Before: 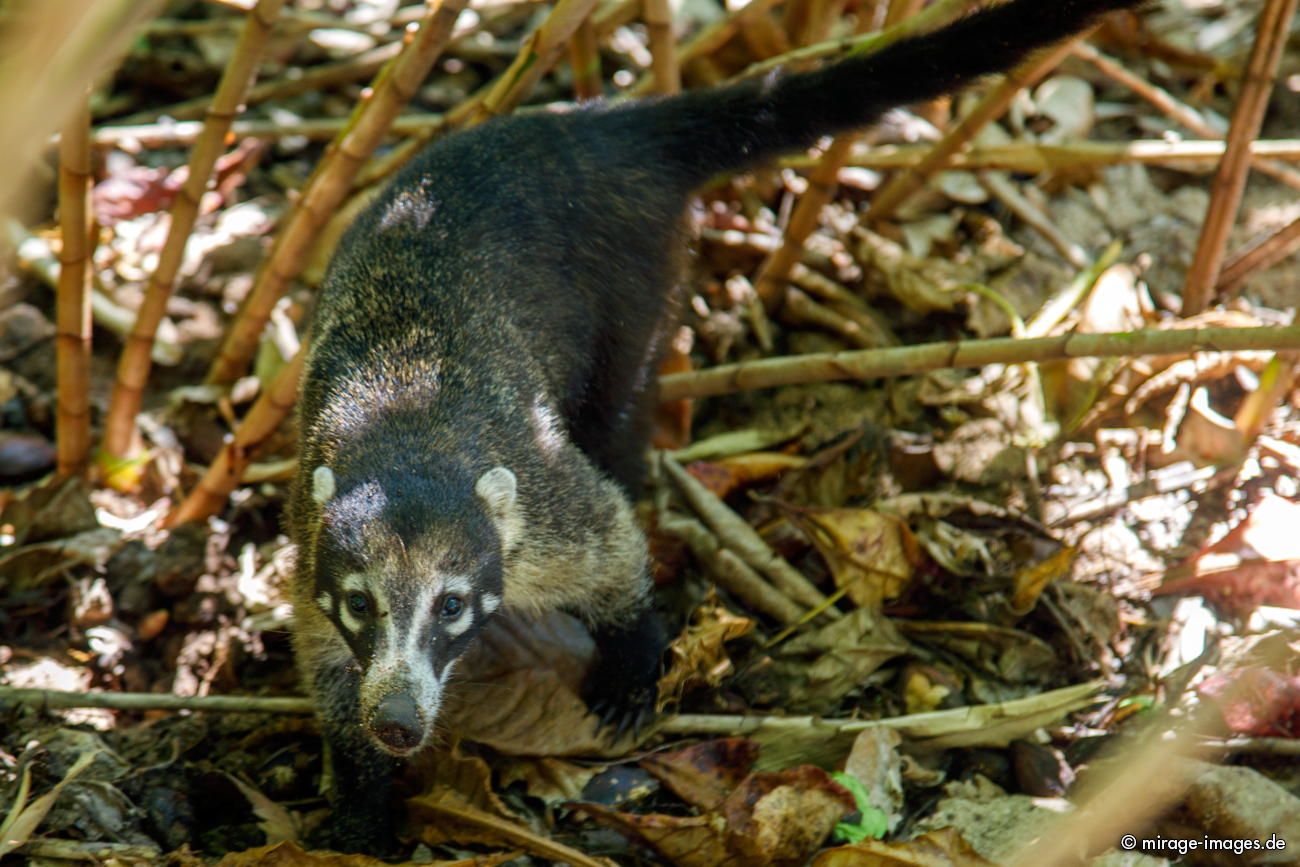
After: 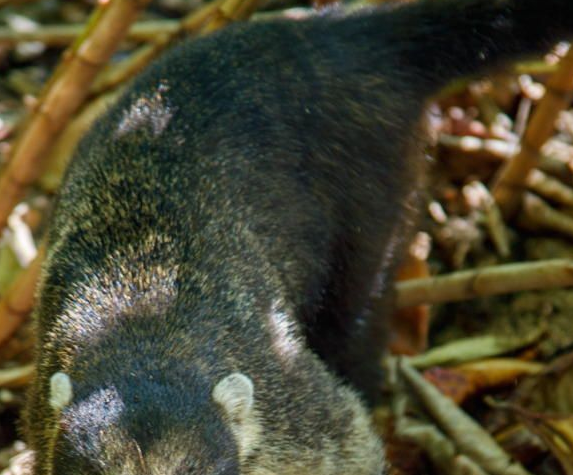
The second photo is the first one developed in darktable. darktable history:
crop: left 20.248%, top 10.86%, right 35.675%, bottom 34.321%
color correction: saturation 0.99
